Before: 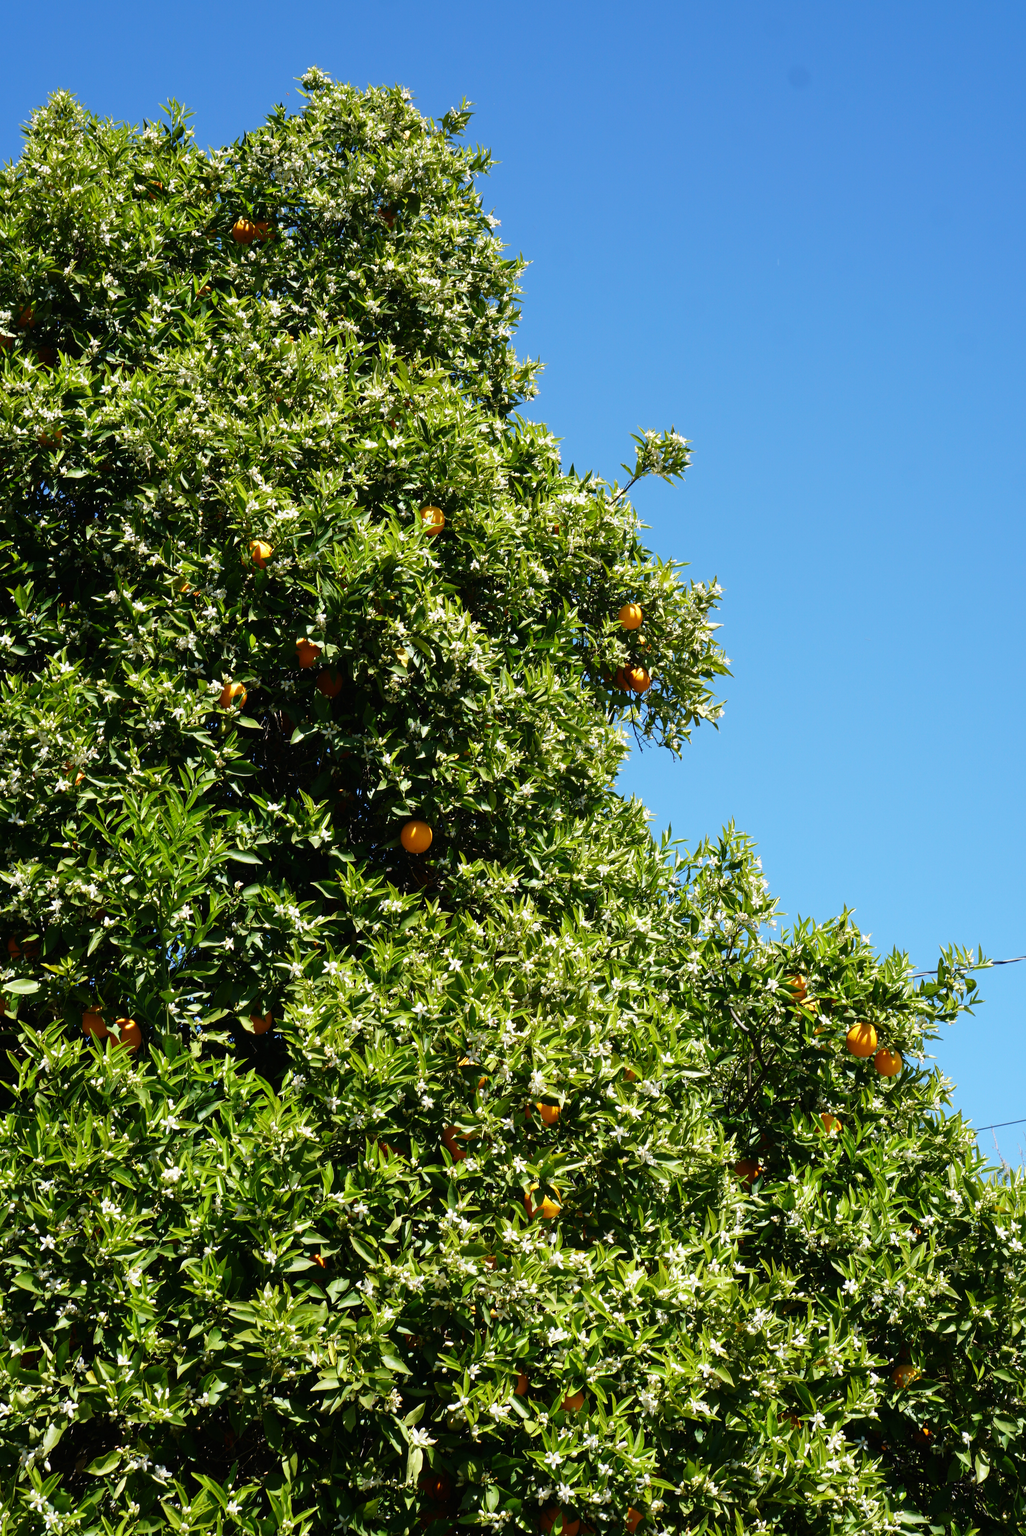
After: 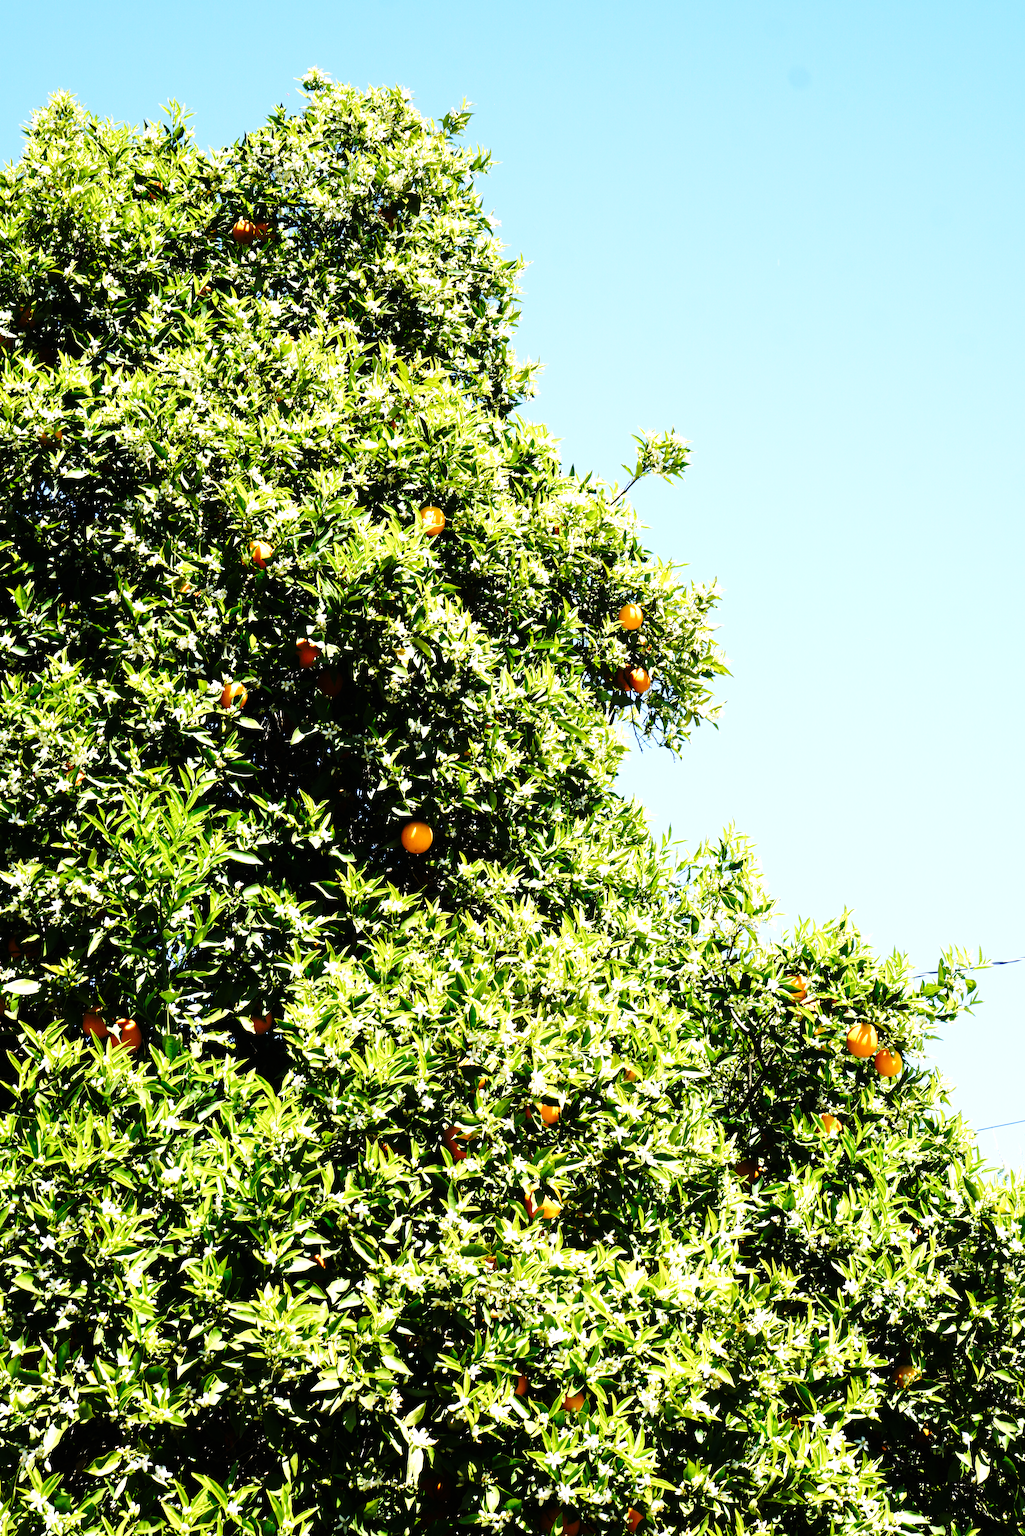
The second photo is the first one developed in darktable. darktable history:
base curve: curves: ch0 [(0, 0) (0.028, 0.03) (0.121, 0.232) (0.46, 0.748) (0.859, 0.968) (1, 1)], preserve colors none
tone equalizer: -8 EV -1.08 EV, -7 EV -1.04 EV, -6 EV -0.833 EV, -5 EV -0.549 EV, -3 EV 0.572 EV, -2 EV 0.882 EV, -1 EV 1.01 EV, +0 EV 1.07 EV
